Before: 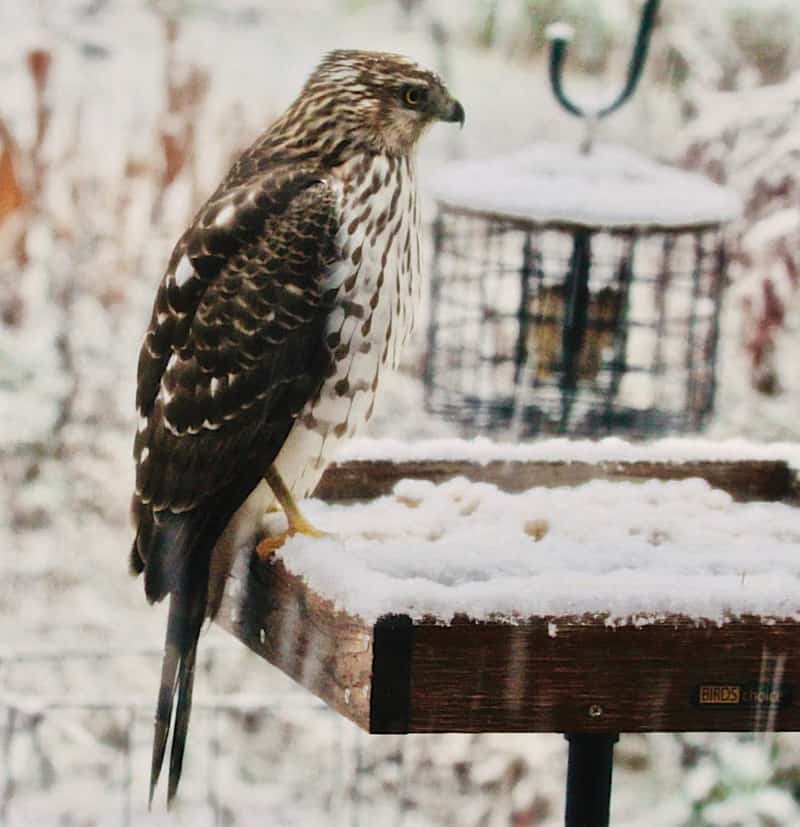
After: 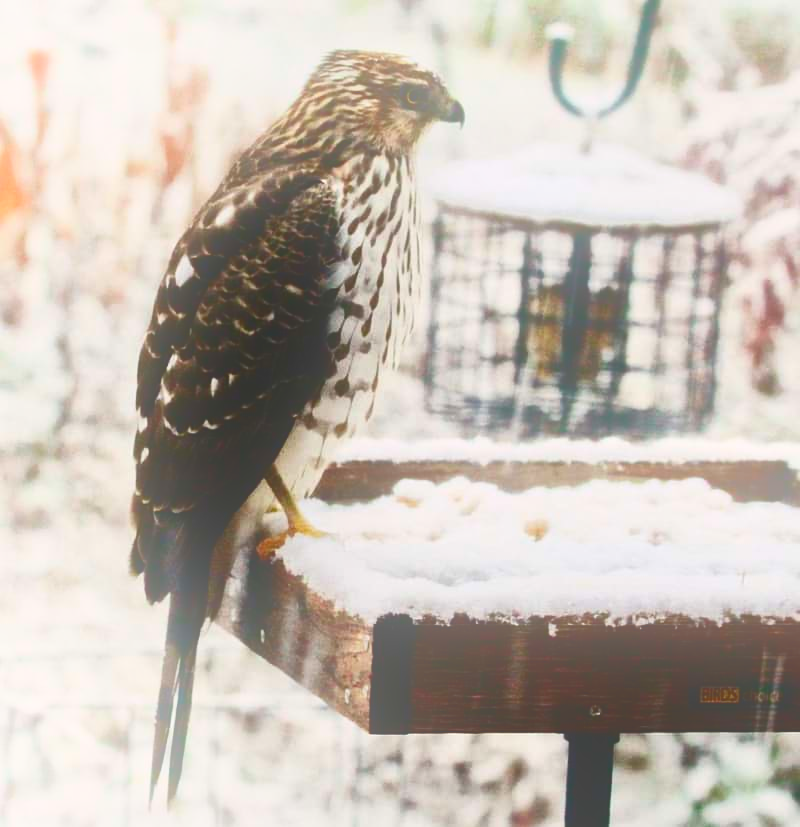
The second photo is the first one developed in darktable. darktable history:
contrast brightness saturation: contrast 0.24, brightness -0.24, saturation 0.14
bloom: on, module defaults
